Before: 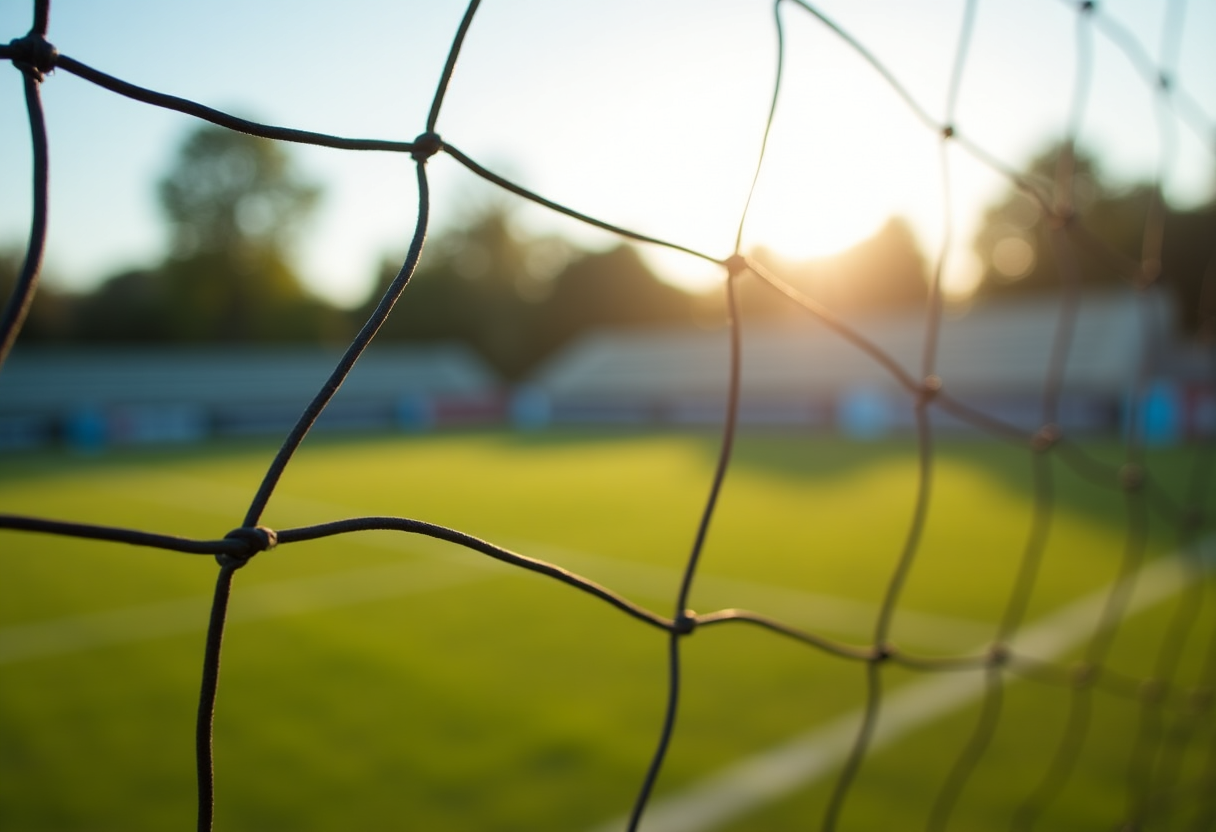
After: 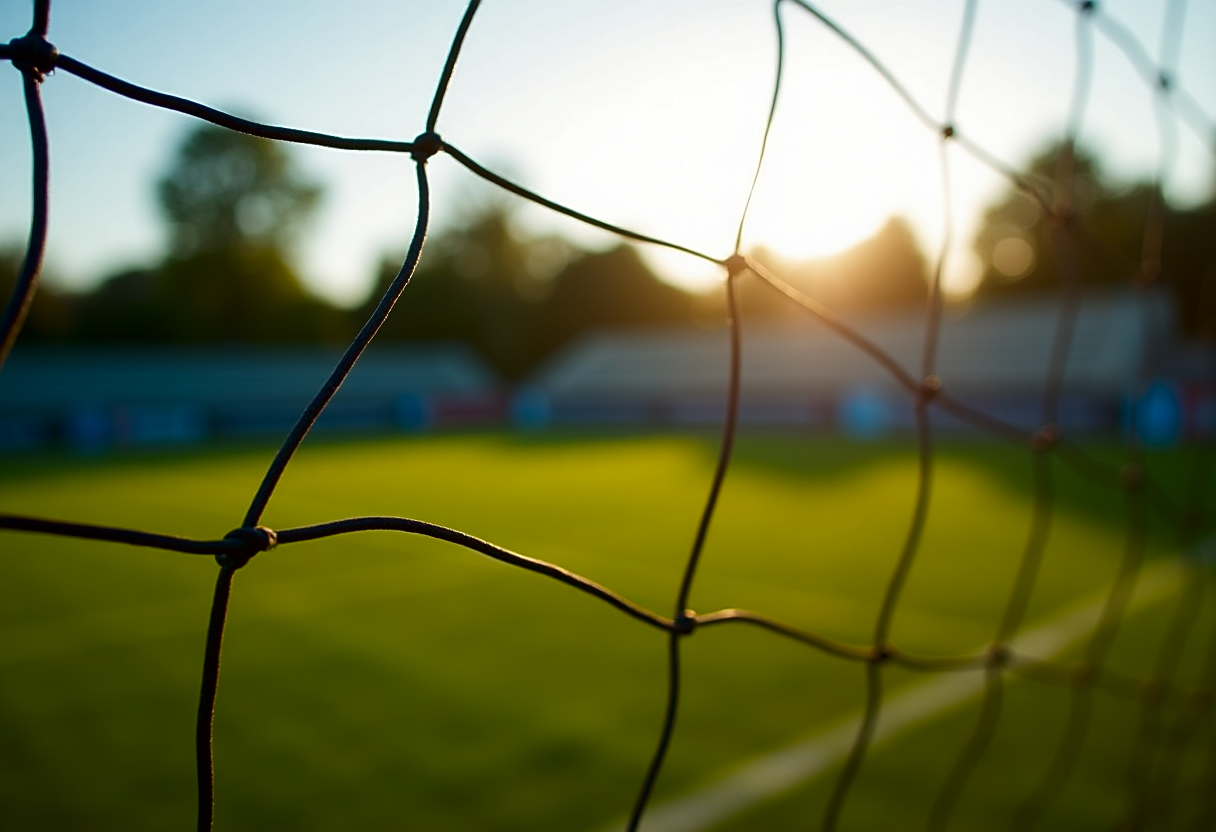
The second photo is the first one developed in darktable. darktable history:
contrast brightness saturation: brightness -0.253, saturation 0.203
sharpen: on, module defaults
